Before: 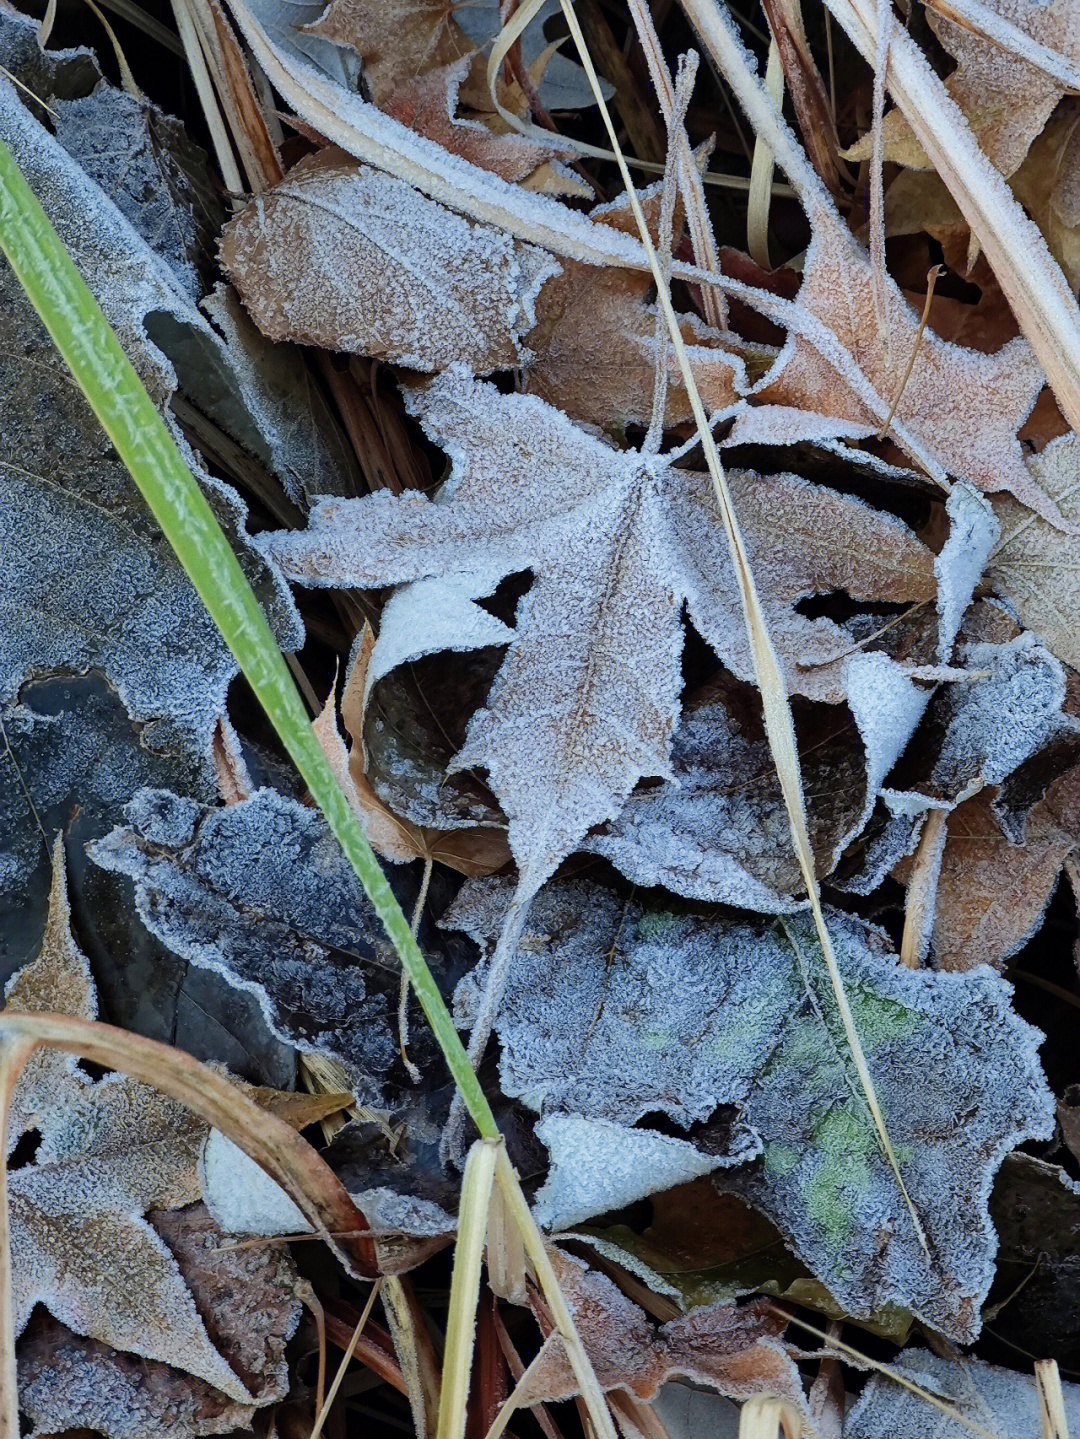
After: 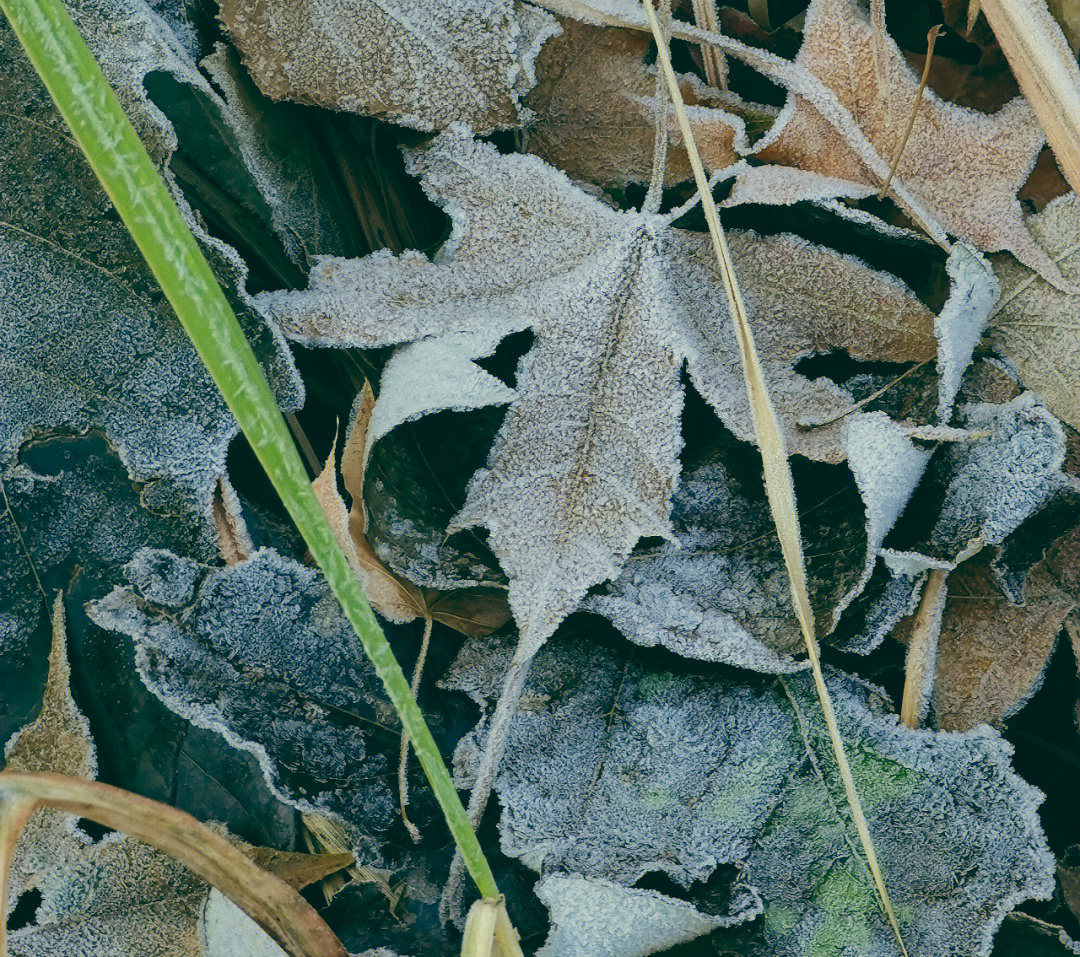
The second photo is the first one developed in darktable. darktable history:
crop: top 16.727%, bottom 16.727%
color correction: highlights a* 3.84, highlights b* 5.07
color balance: lift [1.005, 0.99, 1.007, 1.01], gamma [1, 1.034, 1.032, 0.966], gain [0.873, 1.055, 1.067, 0.933]
